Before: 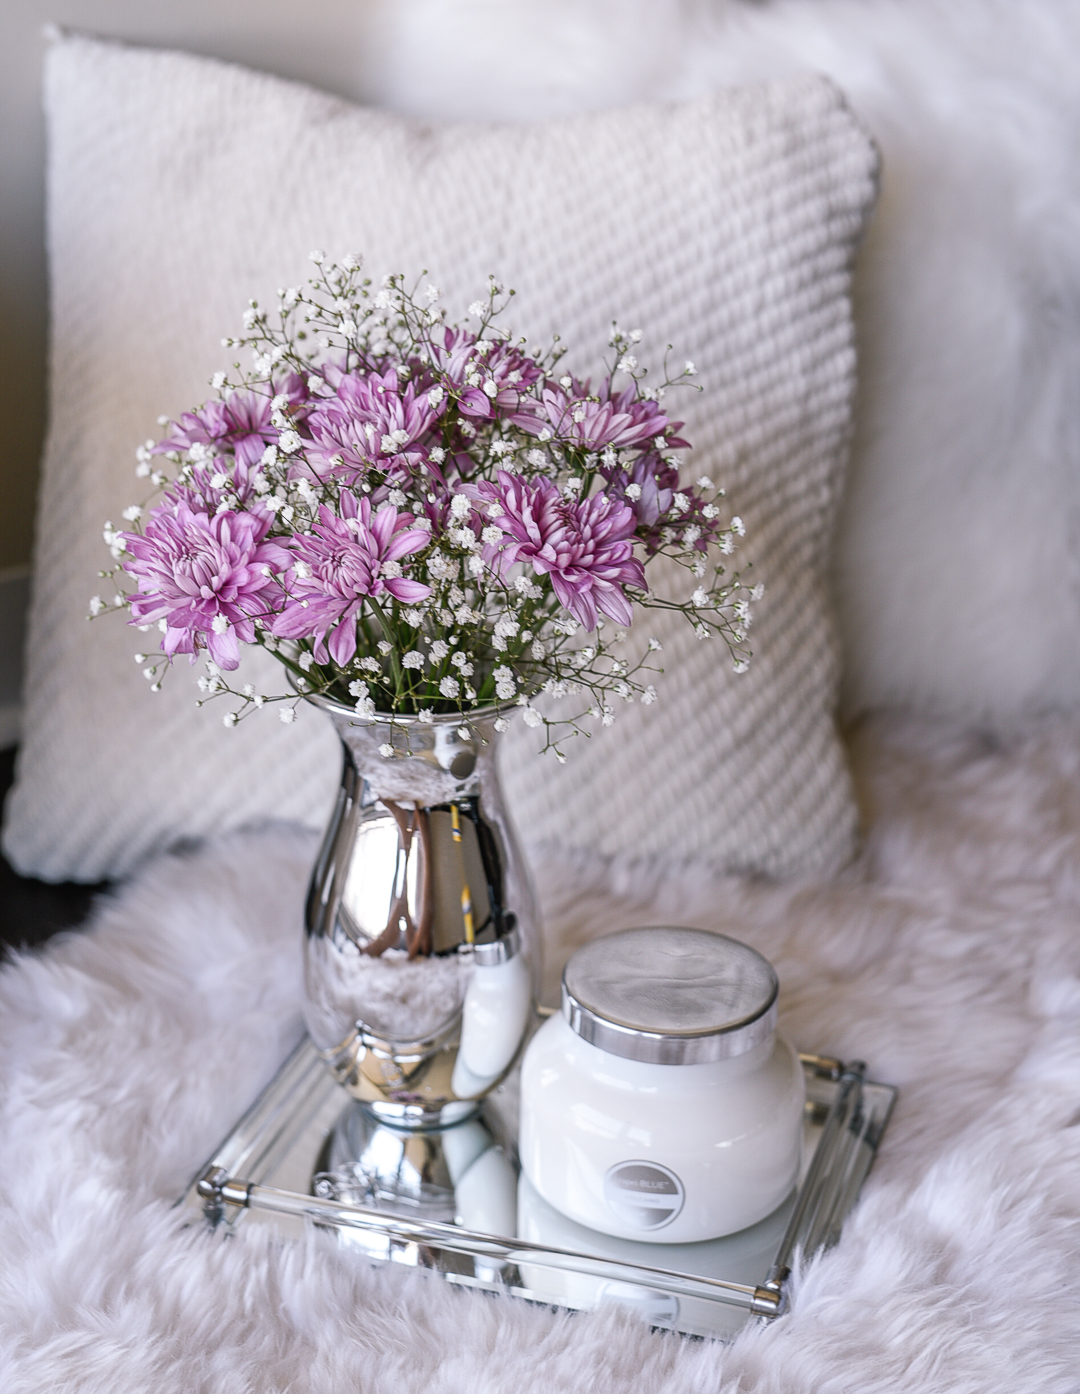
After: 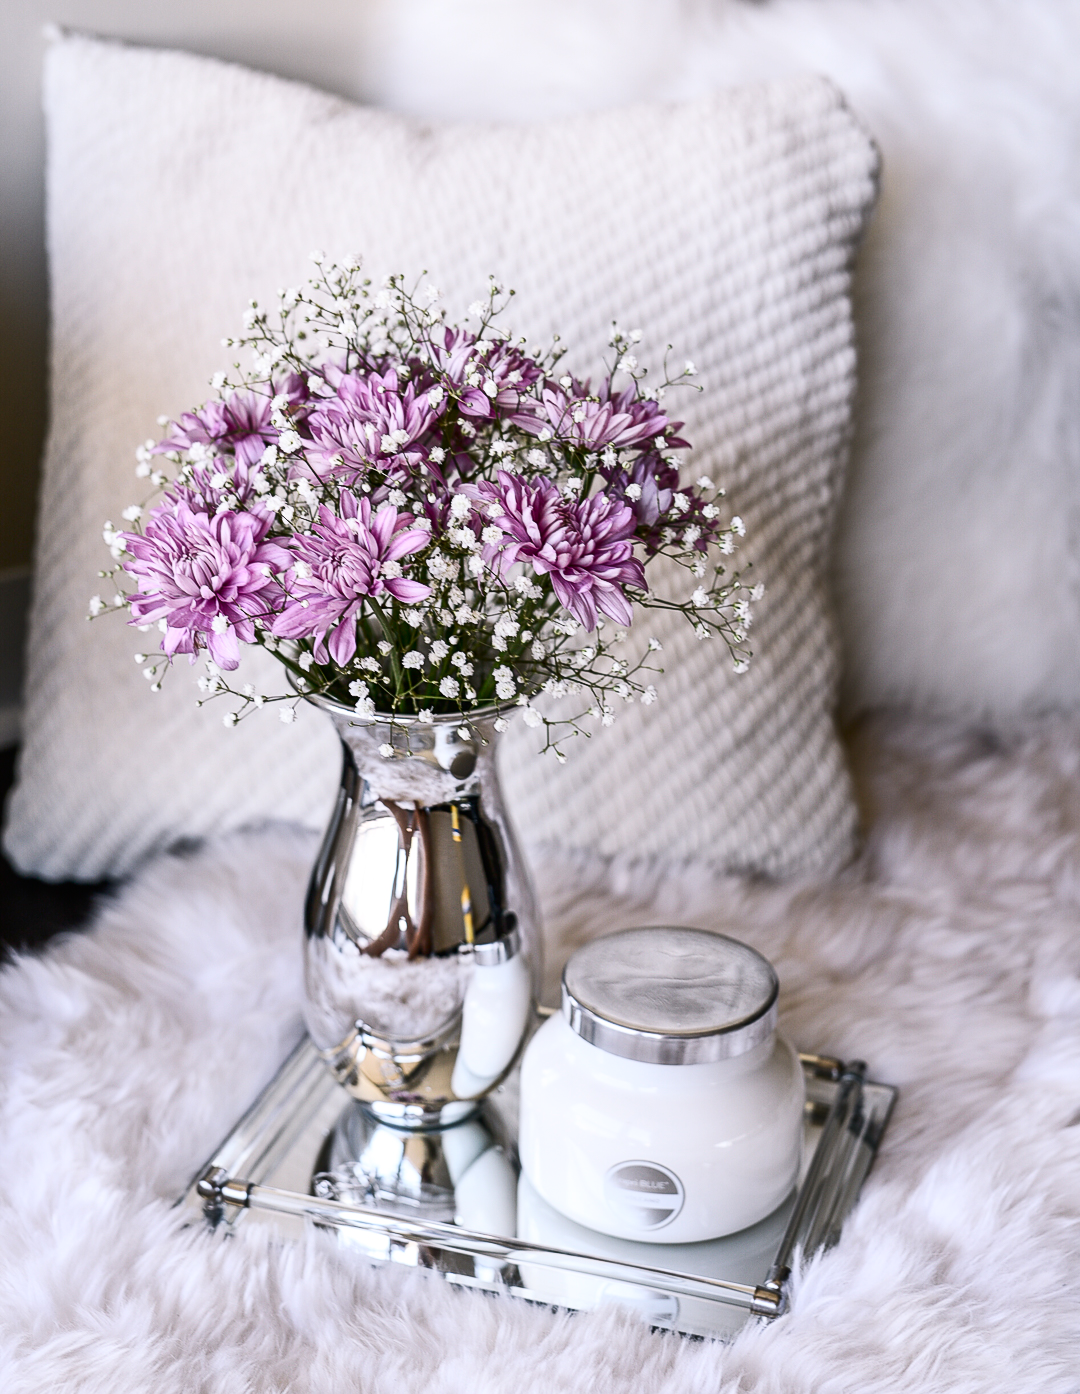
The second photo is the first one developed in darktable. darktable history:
contrast brightness saturation: contrast 0.274
